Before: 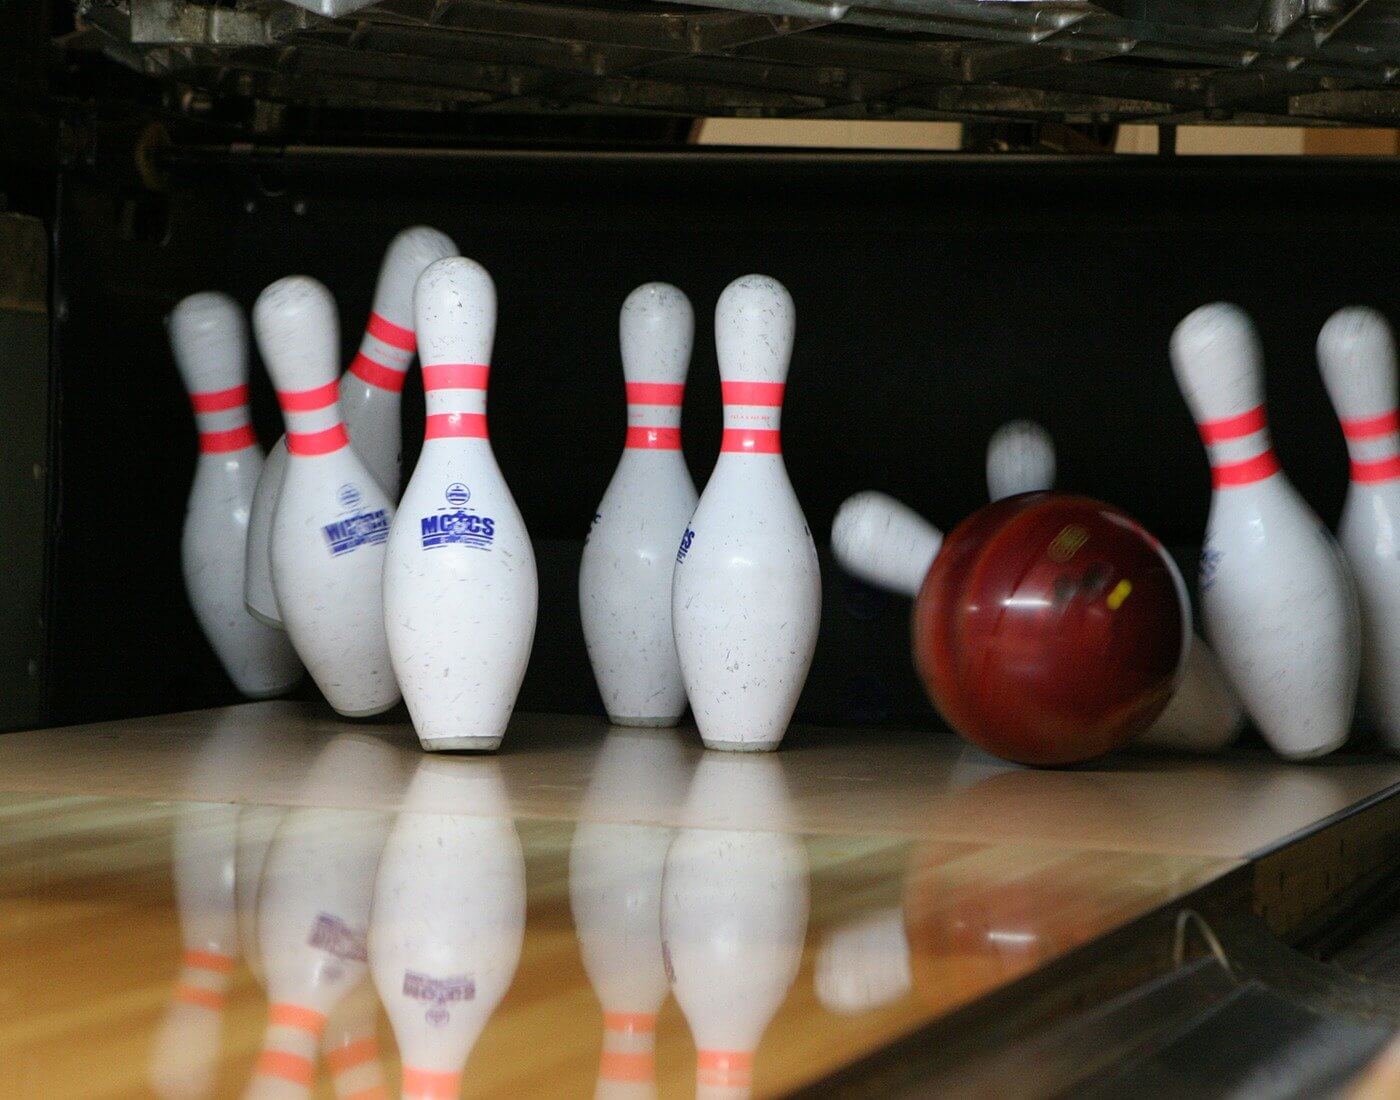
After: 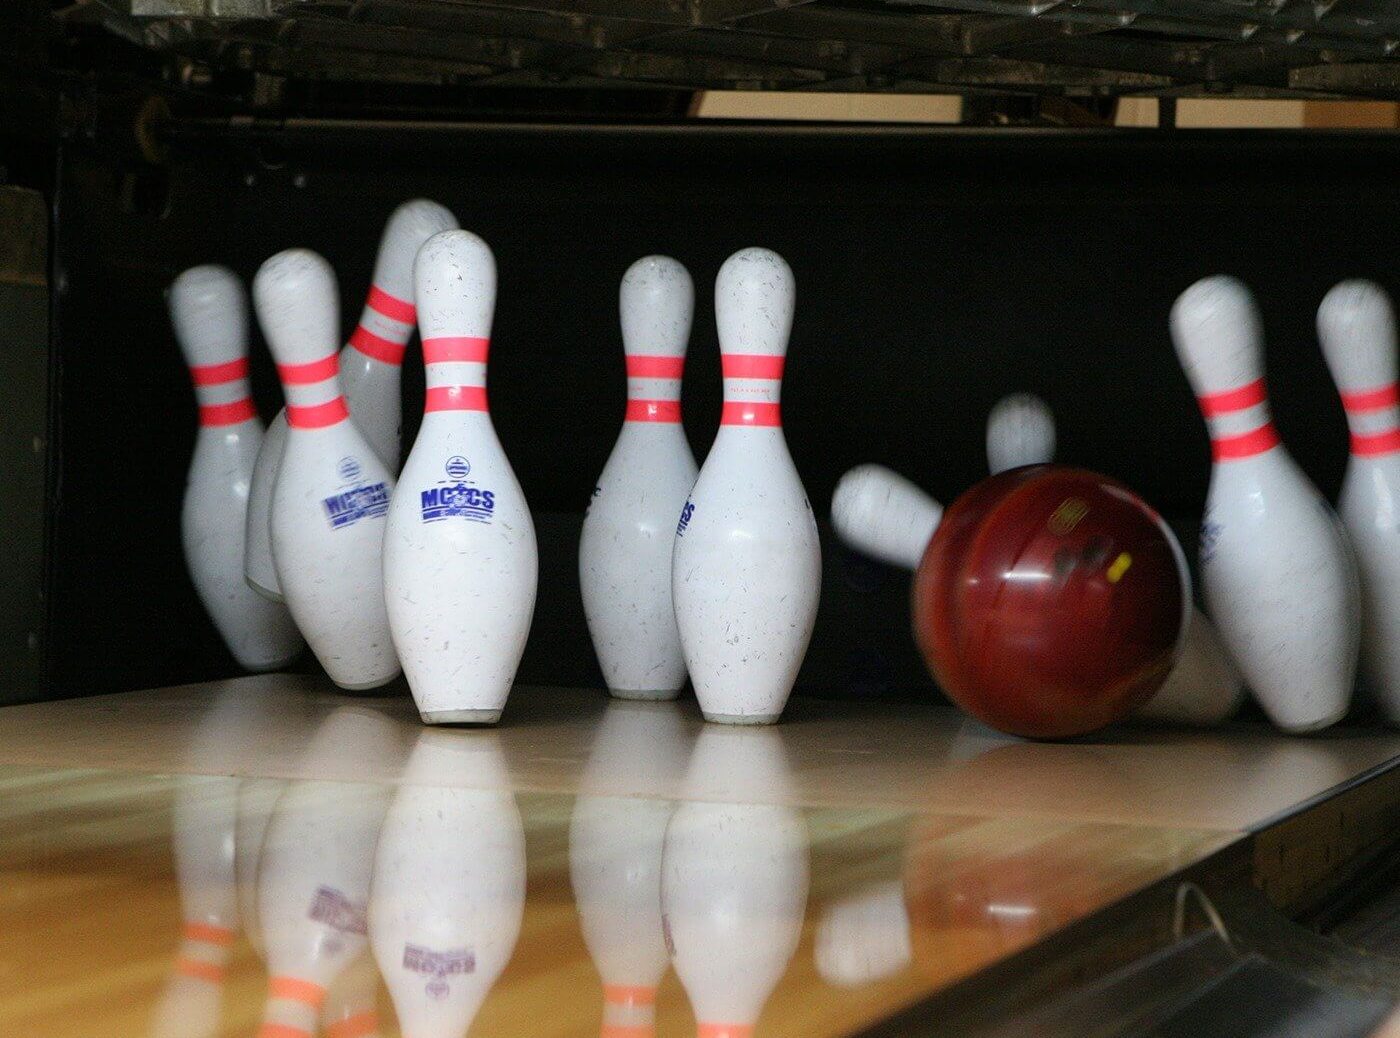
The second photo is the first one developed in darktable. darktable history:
crop and rotate: top 2.476%, bottom 3.146%
